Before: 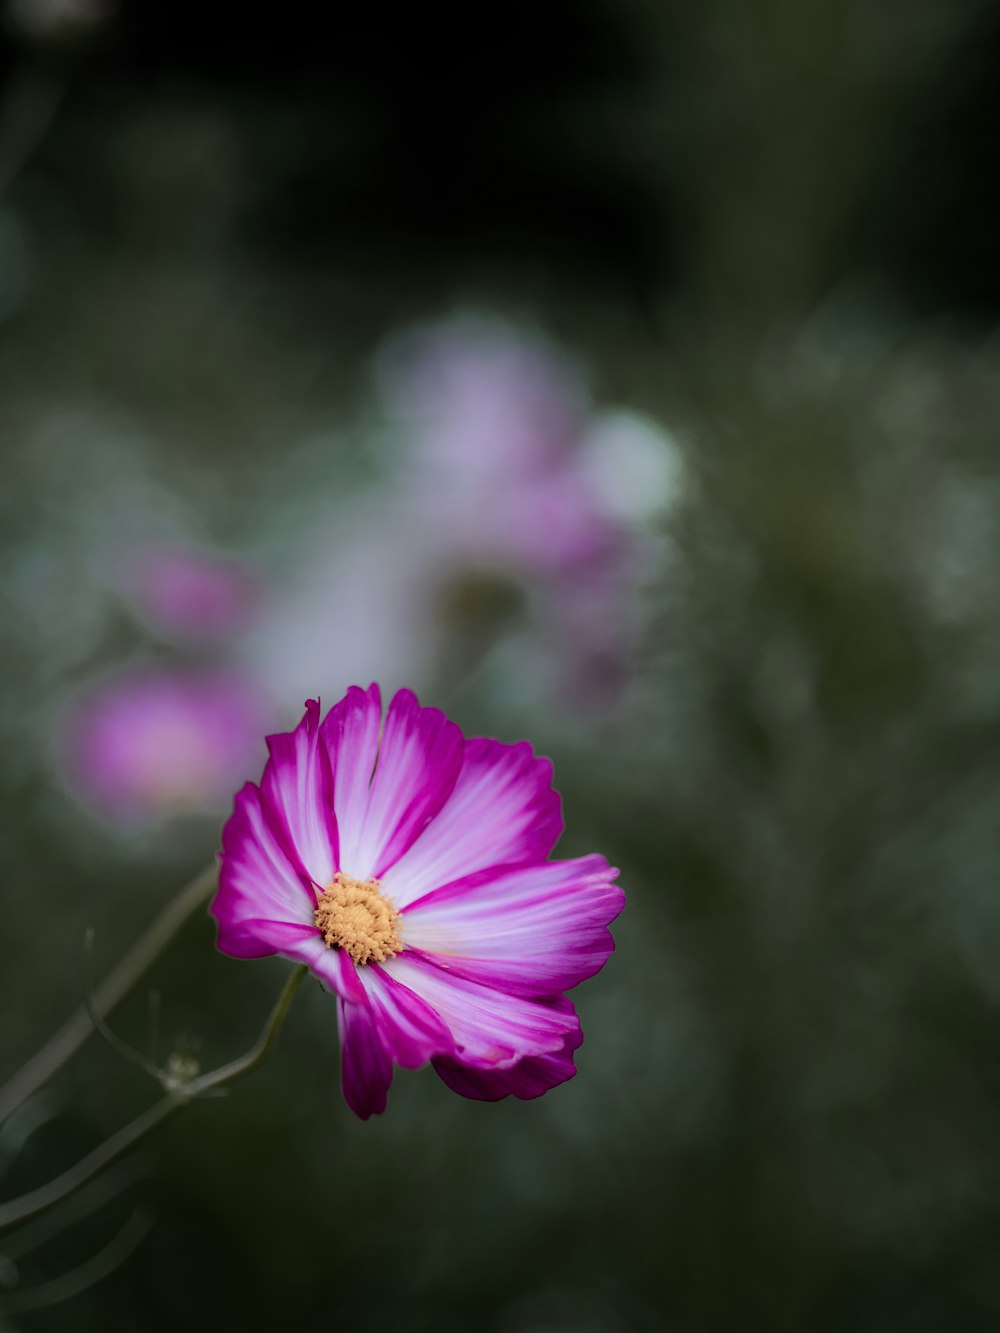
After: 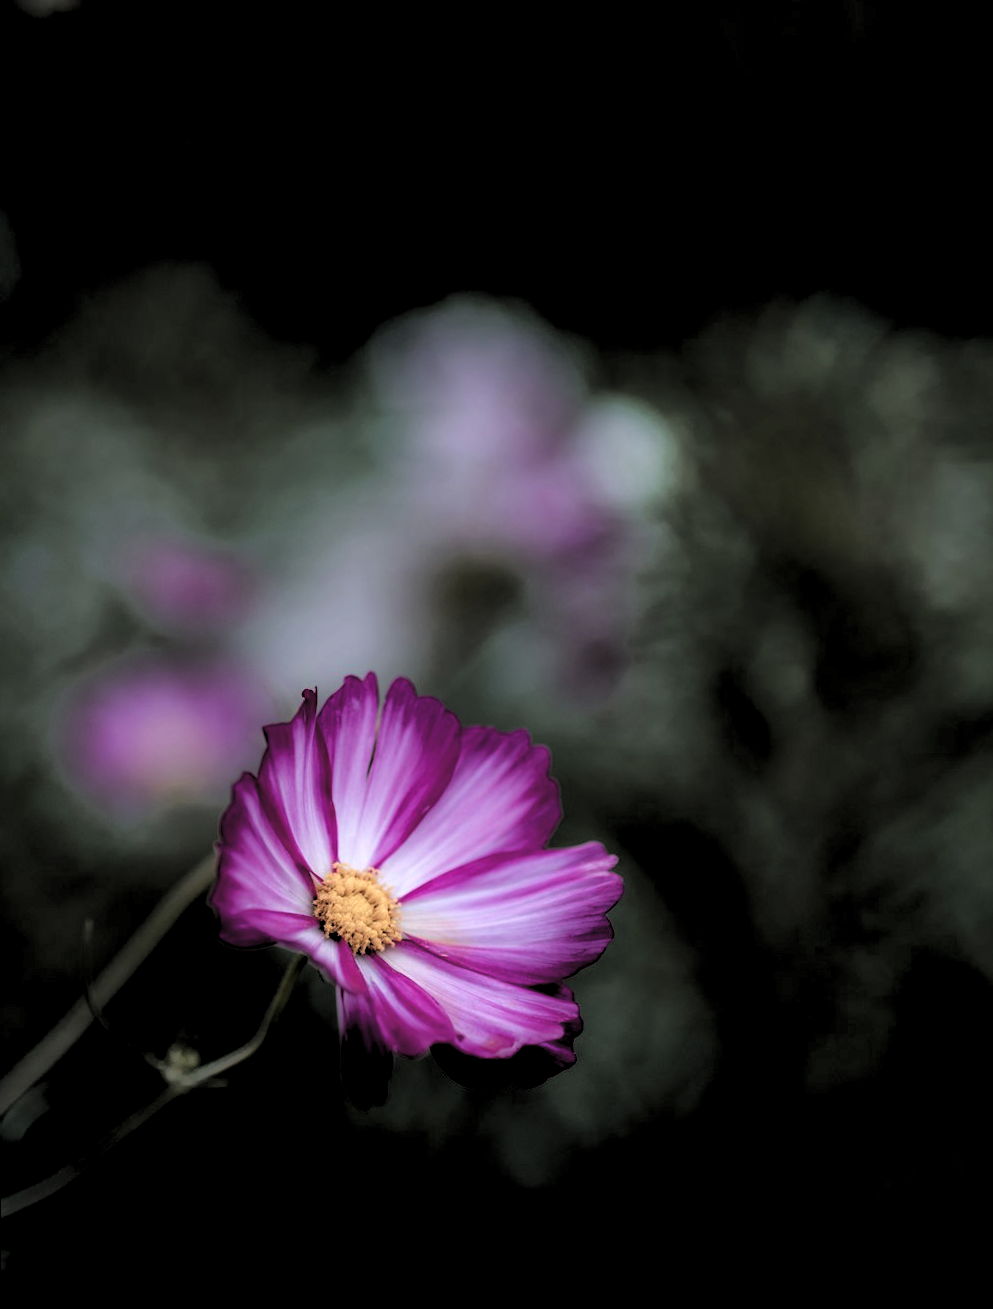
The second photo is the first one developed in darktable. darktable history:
shadows and highlights: shadows 43.06, highlights 6.94
levels: levels [0.182, 0.542, 0.902]
rotate and perspective: rotation -0.45°, automatic cropping original format, crop left 0.008, crop right 0.992, crop top 0.012, crop bottom 0.988
